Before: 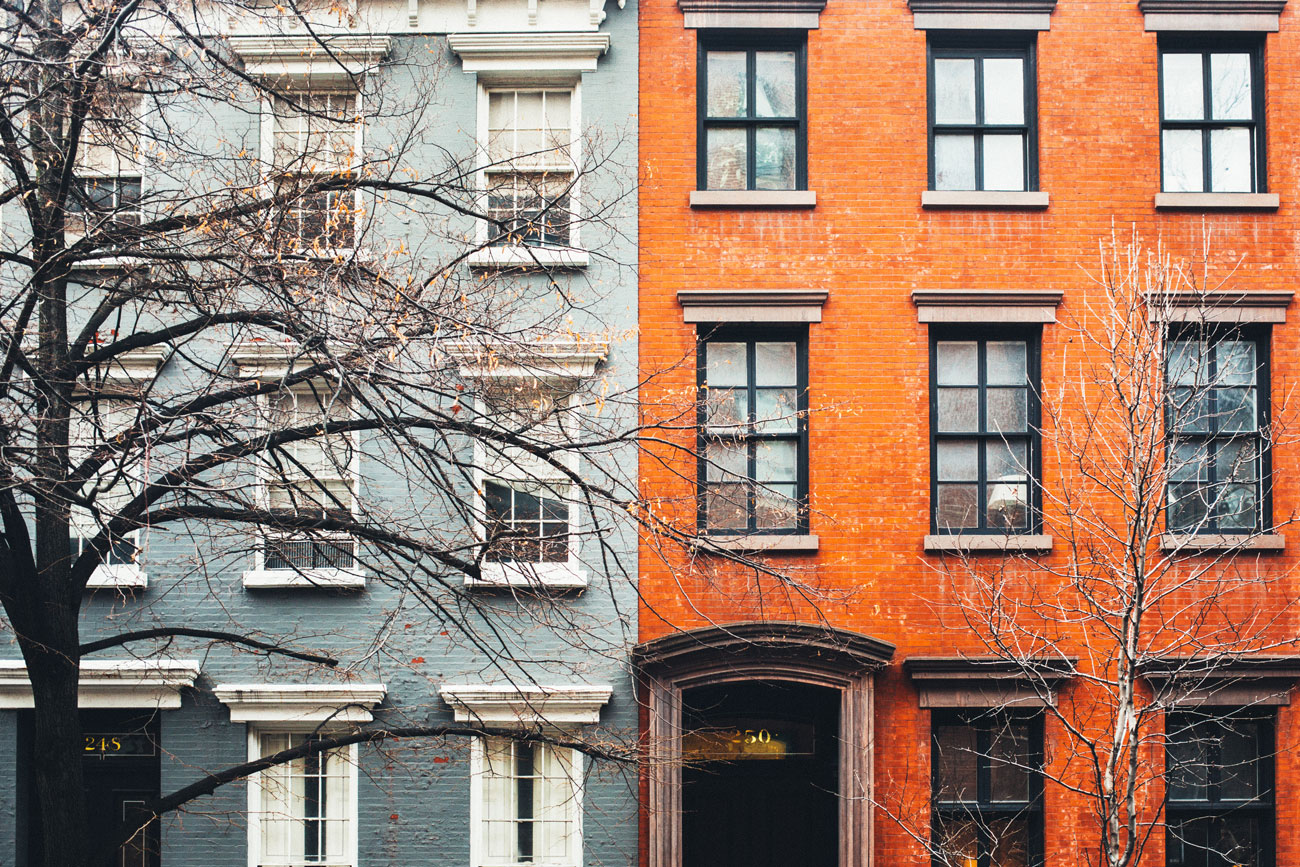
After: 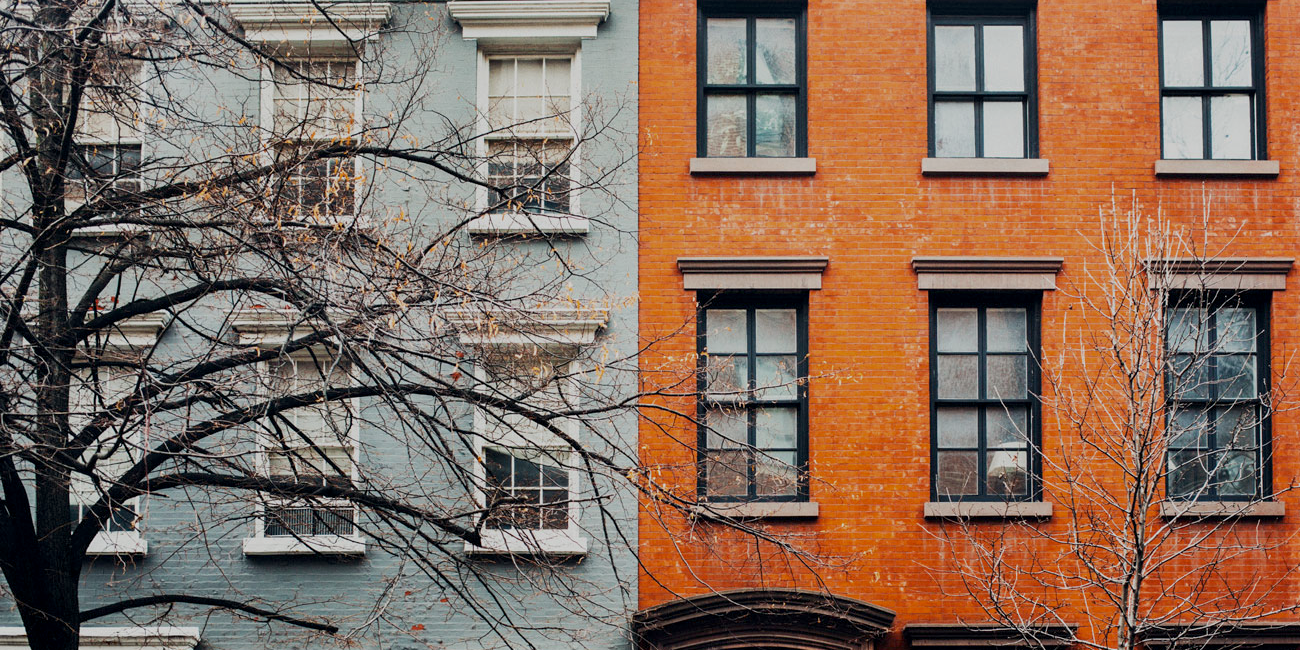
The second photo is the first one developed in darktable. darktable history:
crop: top 3.857%, bottom 21.132%
exposure: black level correction 0.009, exposure -0.637 EV, compensate highlight preservation false
